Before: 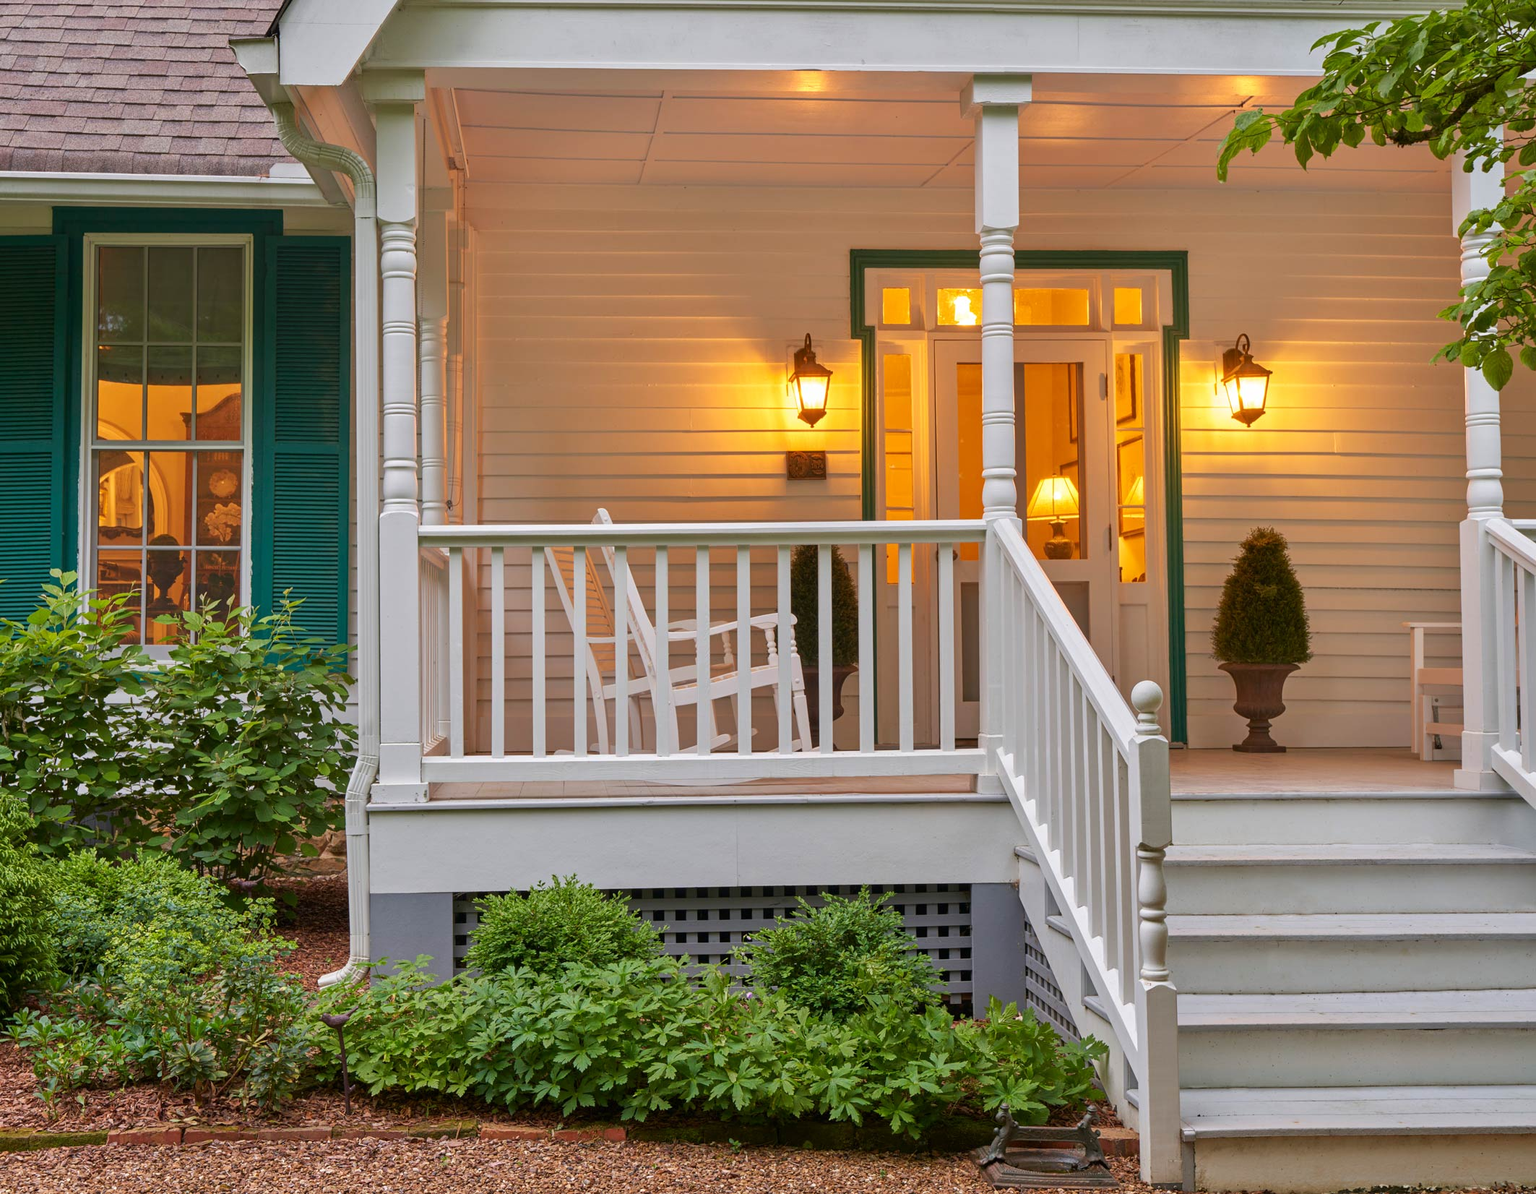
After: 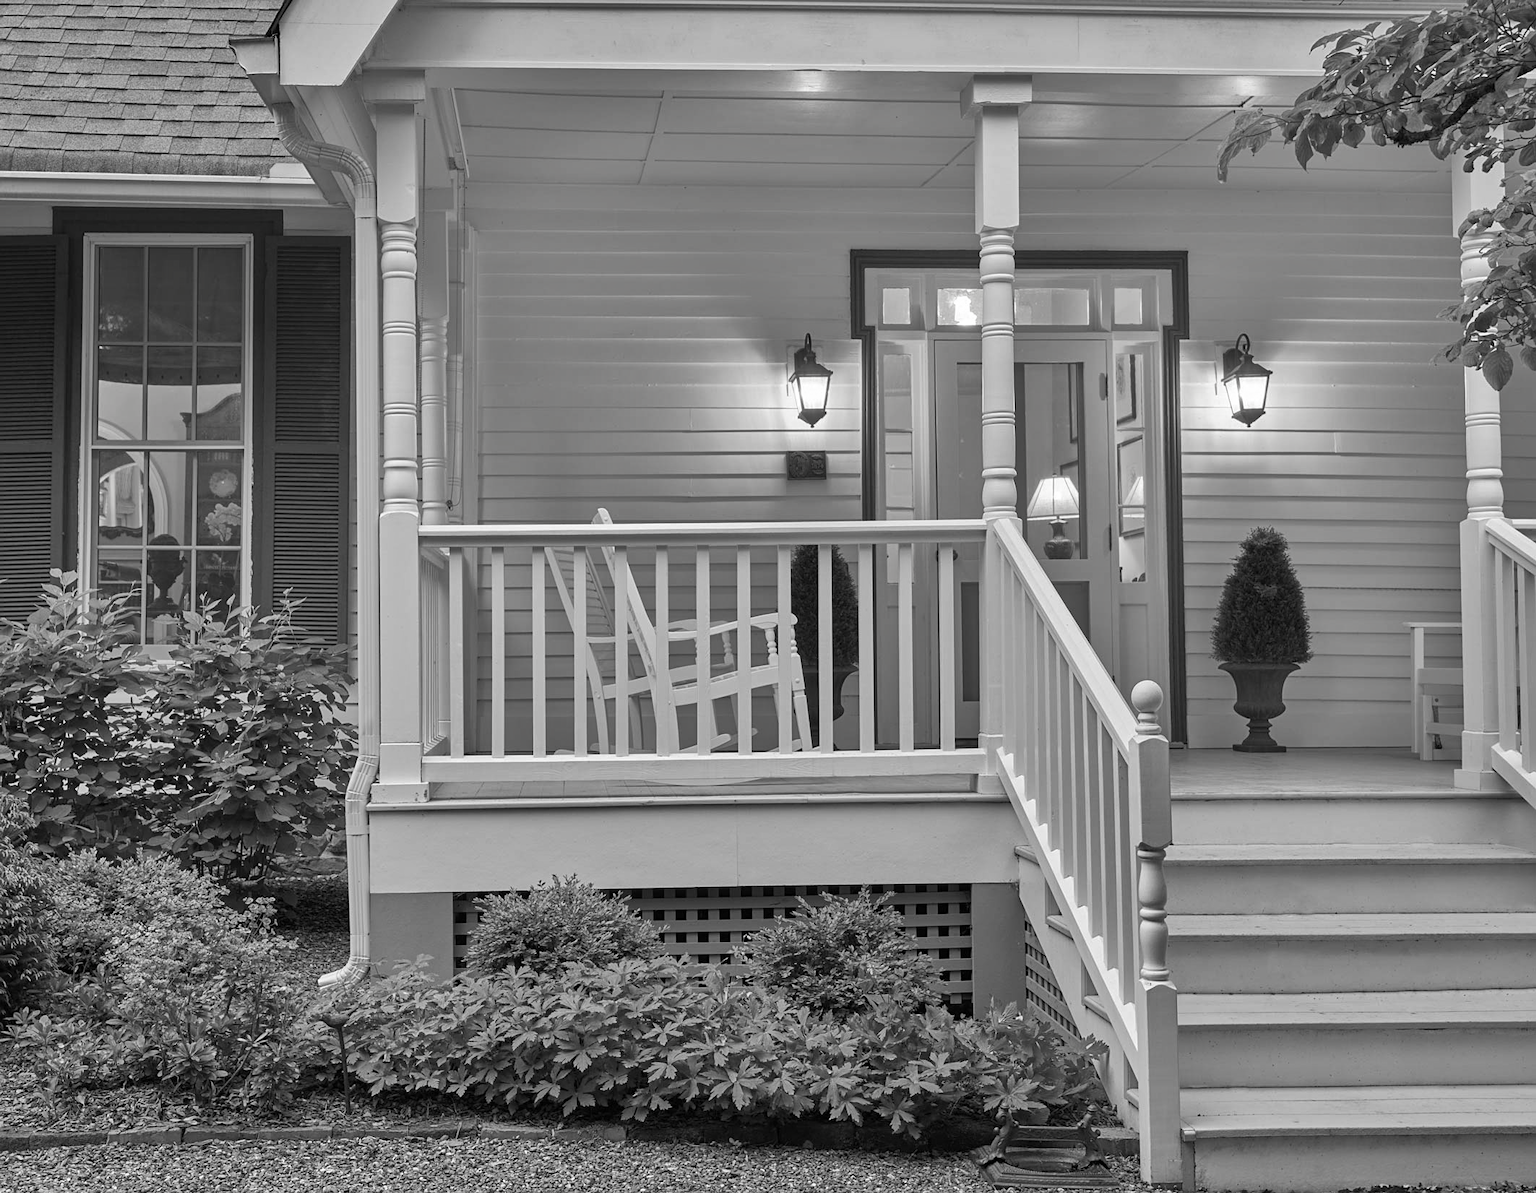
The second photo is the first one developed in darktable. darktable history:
sharpen: amount 0.209
contrast brightness saturation: saturation -0.995
shadows and highlights: shadows 20.92, highlights -81.54, highlights color adjustment 0.802%, soften with gaussian
